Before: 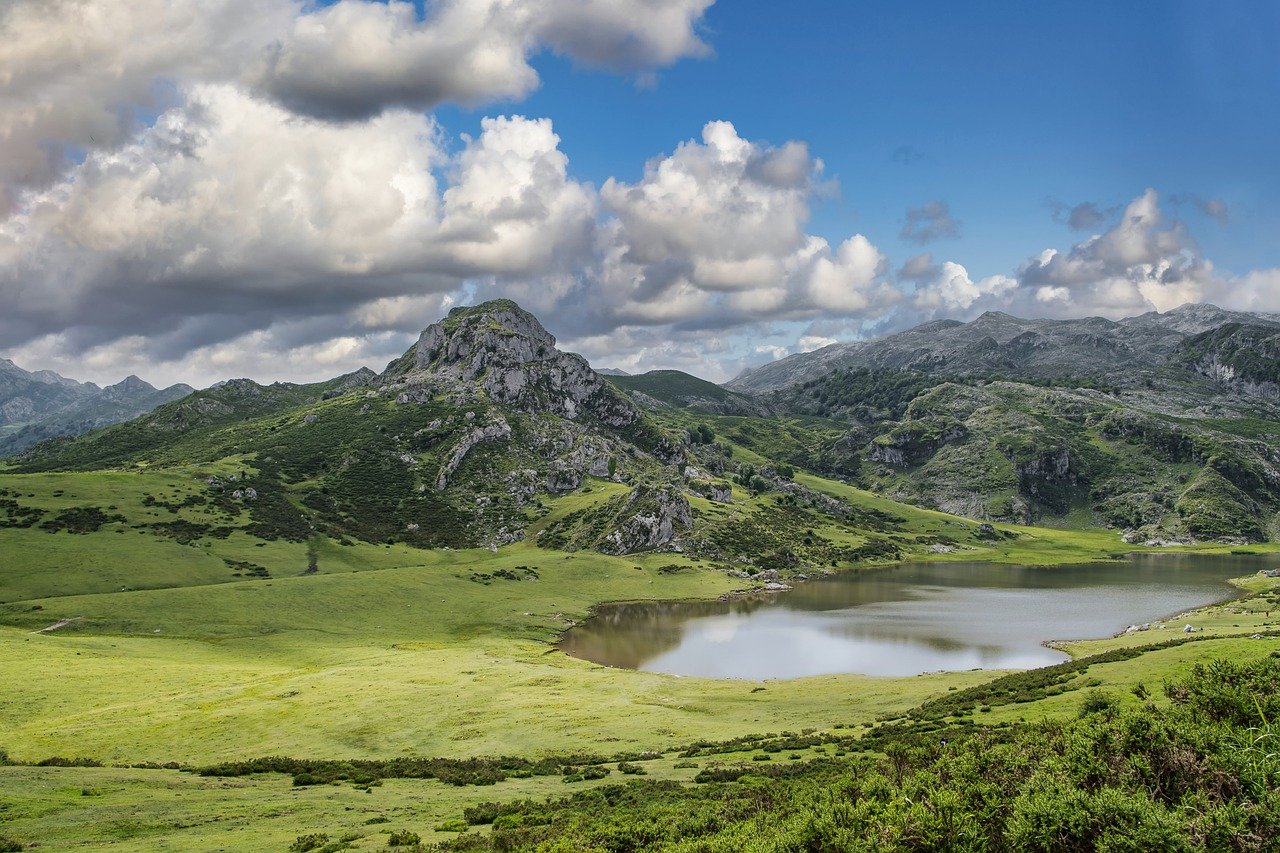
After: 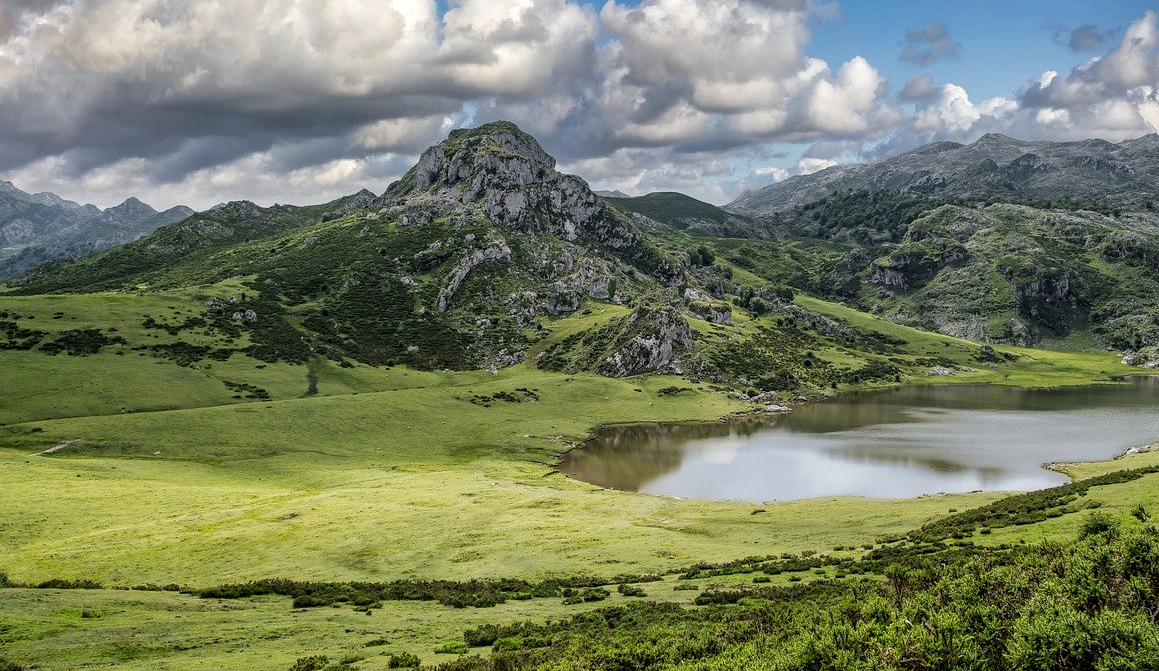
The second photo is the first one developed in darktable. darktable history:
local contrast: shadows 94%
crop: top 20.916%, right 9.437%, bottom 0.316%
